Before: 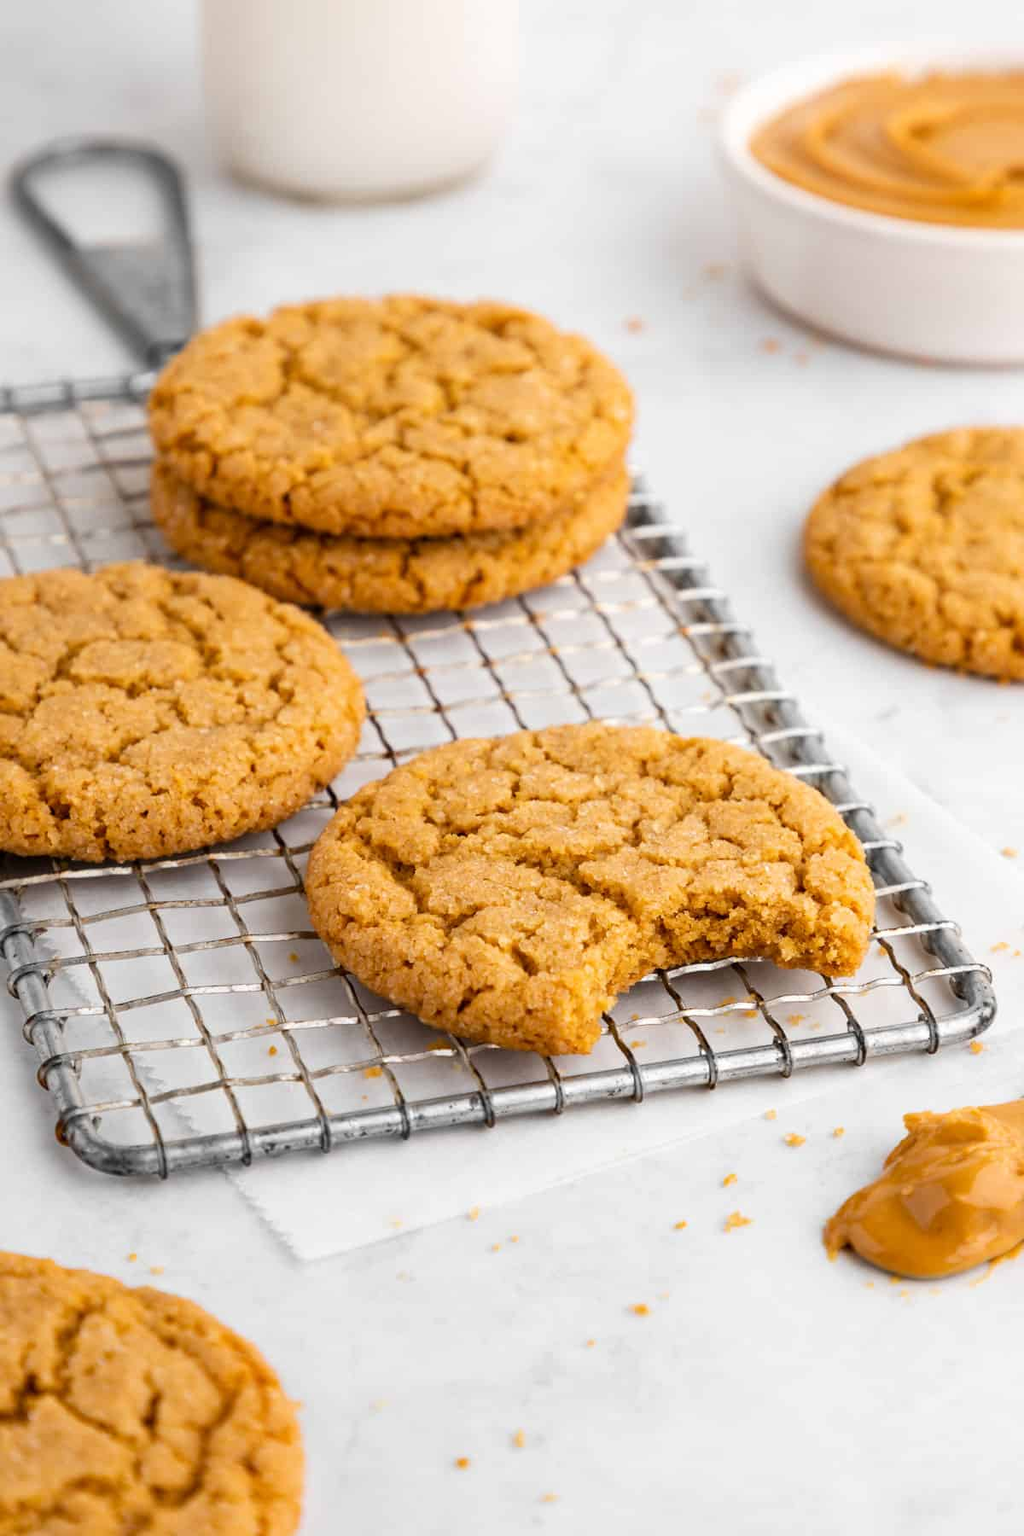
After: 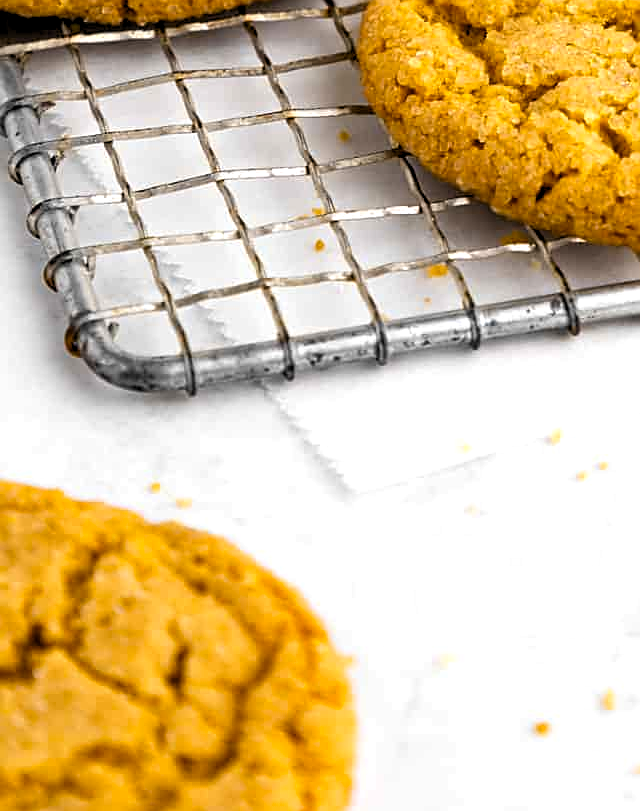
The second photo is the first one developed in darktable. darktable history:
color contrast: green-magenta contrast 0.85, blue-yellow contrast 1.25, unbound 0
crop and rotate: top 54.778%, right 46.61%, bottom 0.159%
sharpen: on, module defaults
levels: levels [0.055, 0.477, 0.9]
